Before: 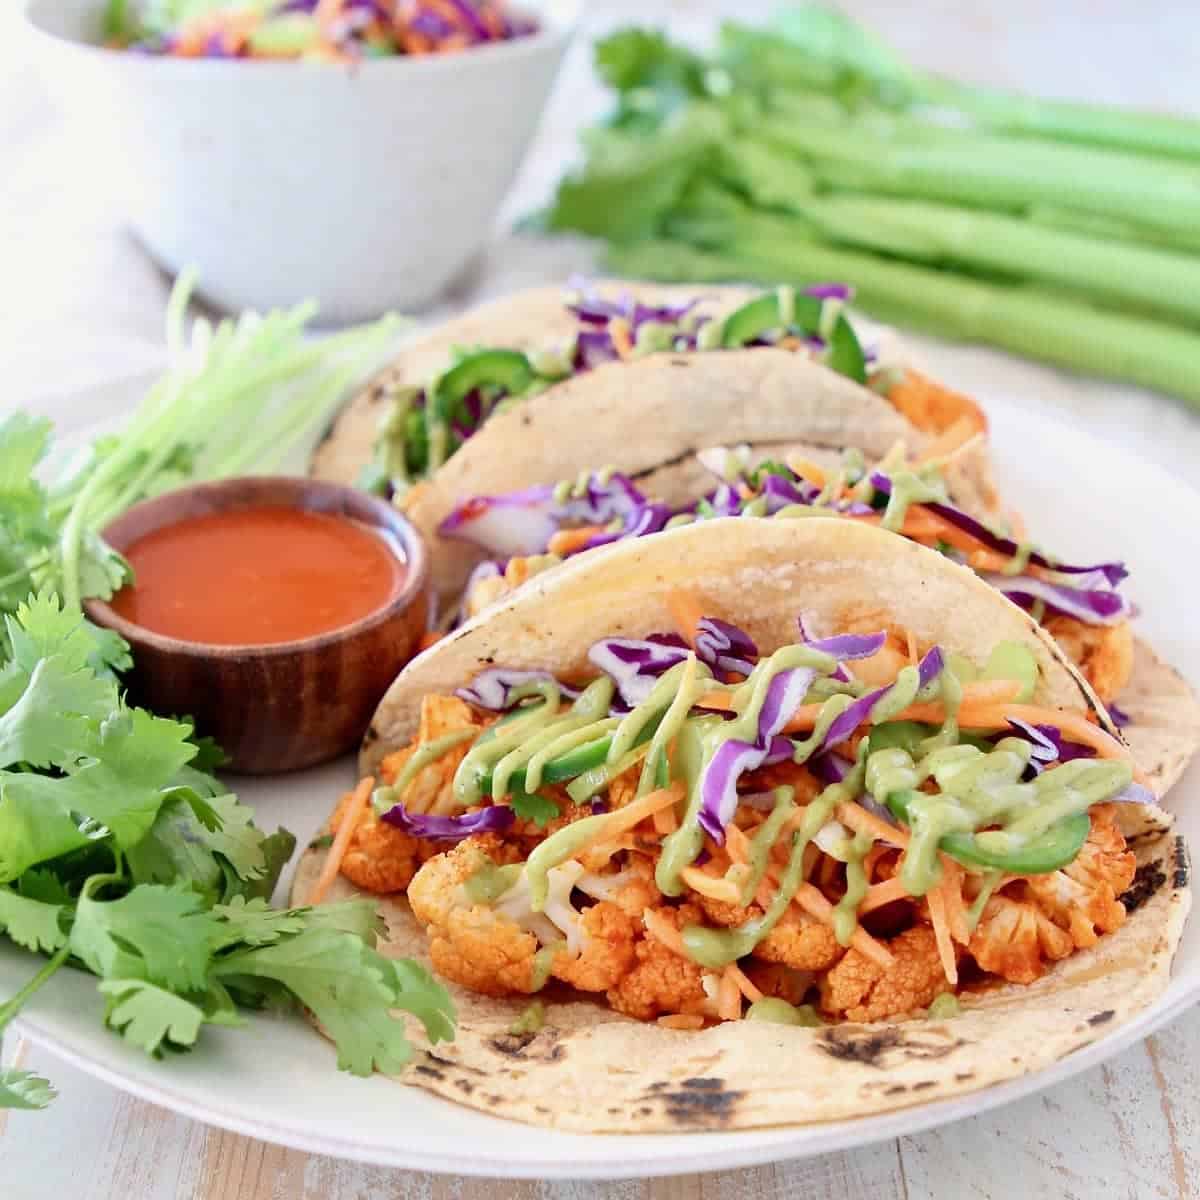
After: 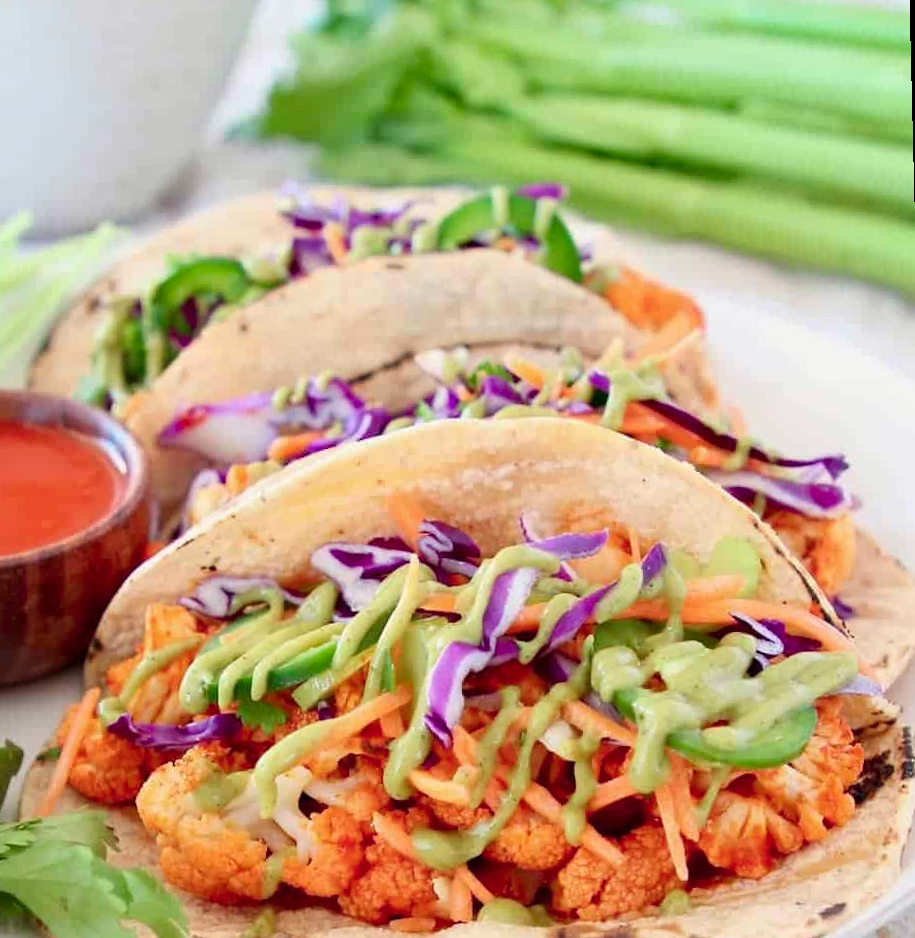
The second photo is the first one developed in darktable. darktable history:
crop: left 23.095%, top 5.827%, bottom 11.854%
rotate and perspective: rotation -1.42°, crop left 0.016, crop right 0.984, crop top 0.035, crop bottom 0.965
color calibration: output R [0.946, 0.065, -0.013, 0], output G [-0.246, 1.264, -0.017, 0], output B [0.046, -0.098, 1.05, 0], illuminant custom, x 0.344, y 0.359, temperature 5045.54 K
